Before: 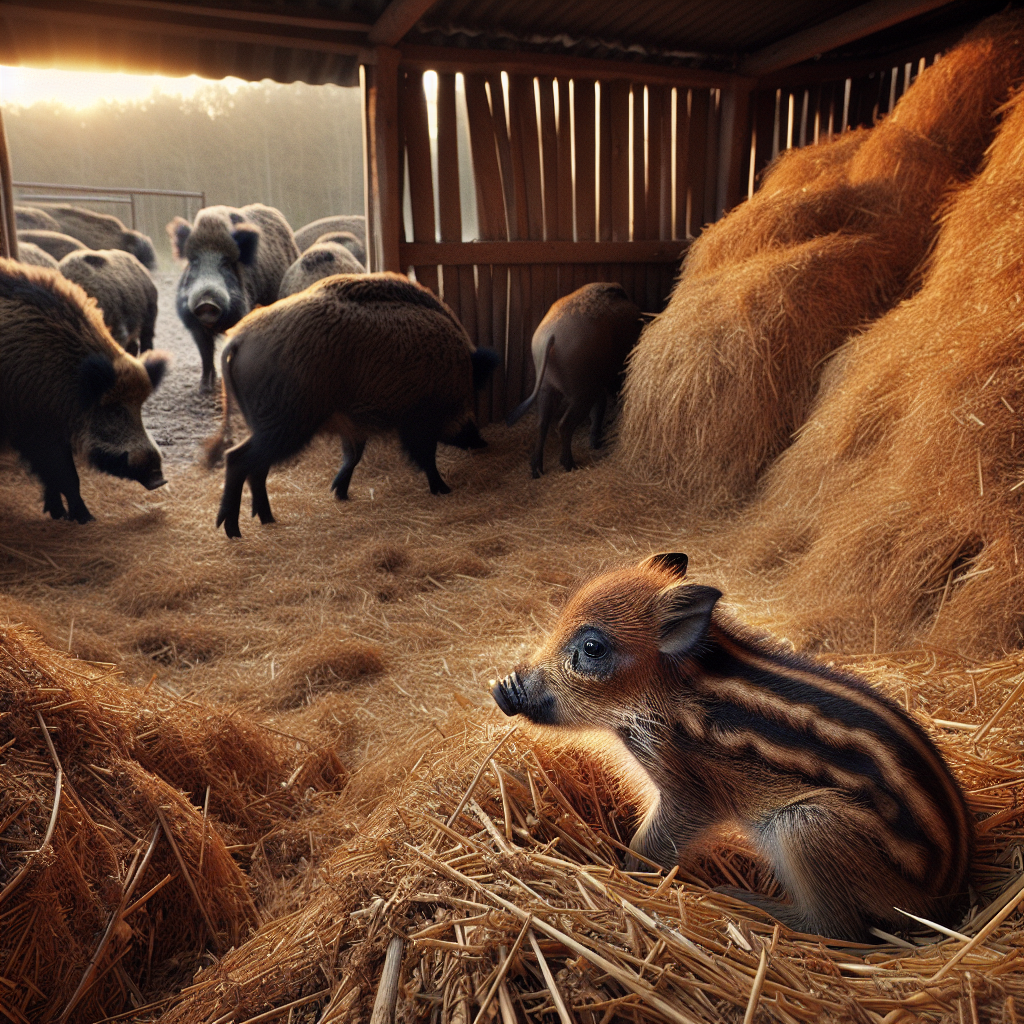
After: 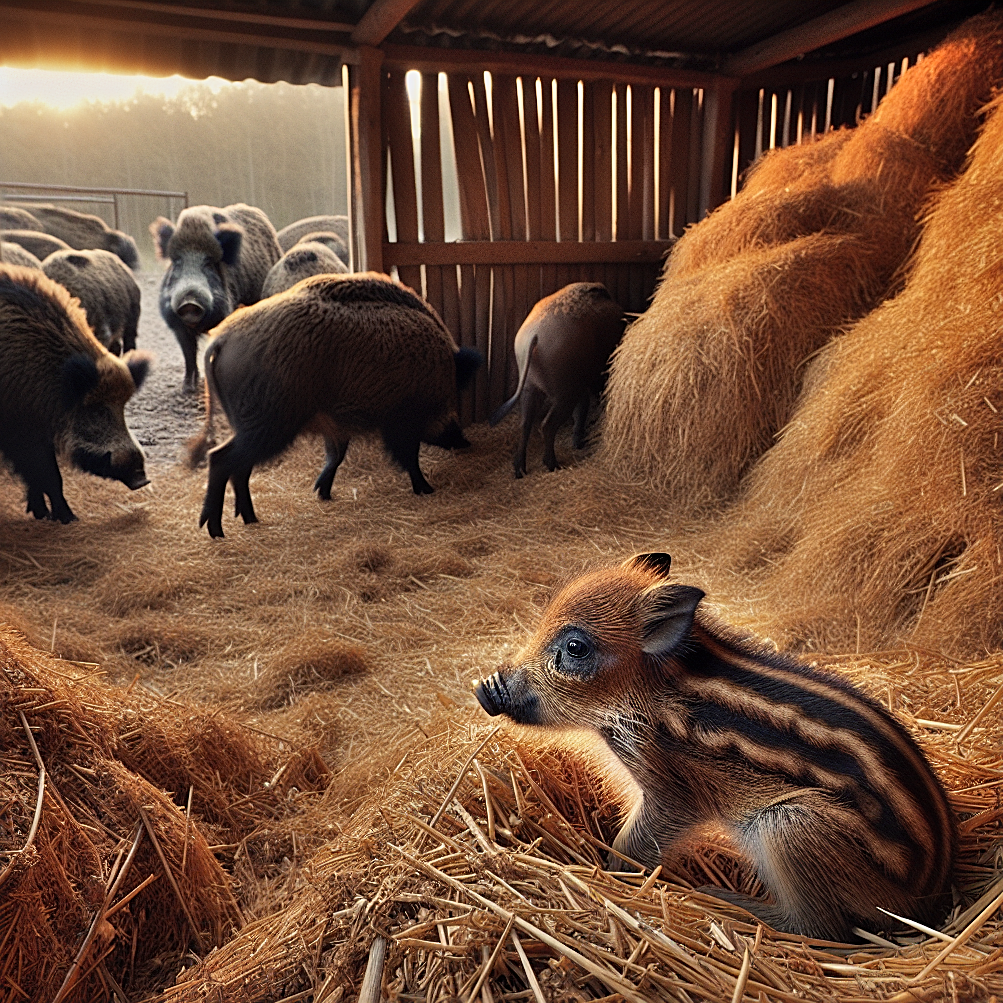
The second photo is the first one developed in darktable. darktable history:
crop: left 1.743%, right 0.268%, bottom 2.011%
sharpen: on, module defaults
shadows and highlights: soften with gaussian
tone equalizer: -8 EV -0.002 EV, -7 EV 0.005 EV, -6 EV -0.009 EV, -5 EV 0.011 EV, -4 EV -0.012 EV, -3 EV 0.007 EV, -2 EV -0.062 EV, -1 EV -0.293 EV, +0 EV -0.582 EV, smoothing diameter 2%, edges refinement/feathering 20, mask exposure compensation -1.57 EV, filter diffusion 5
